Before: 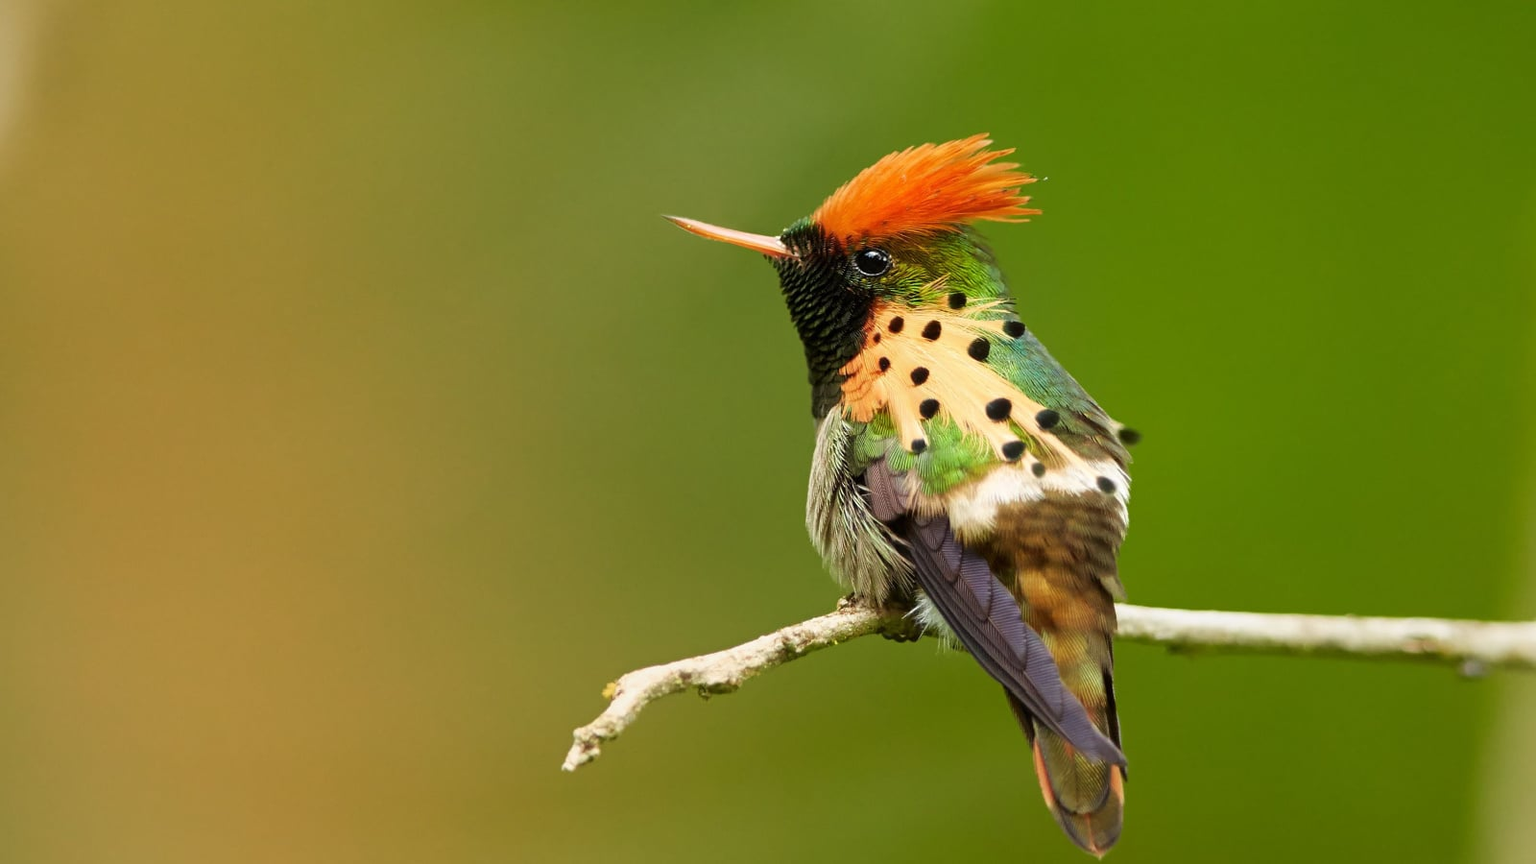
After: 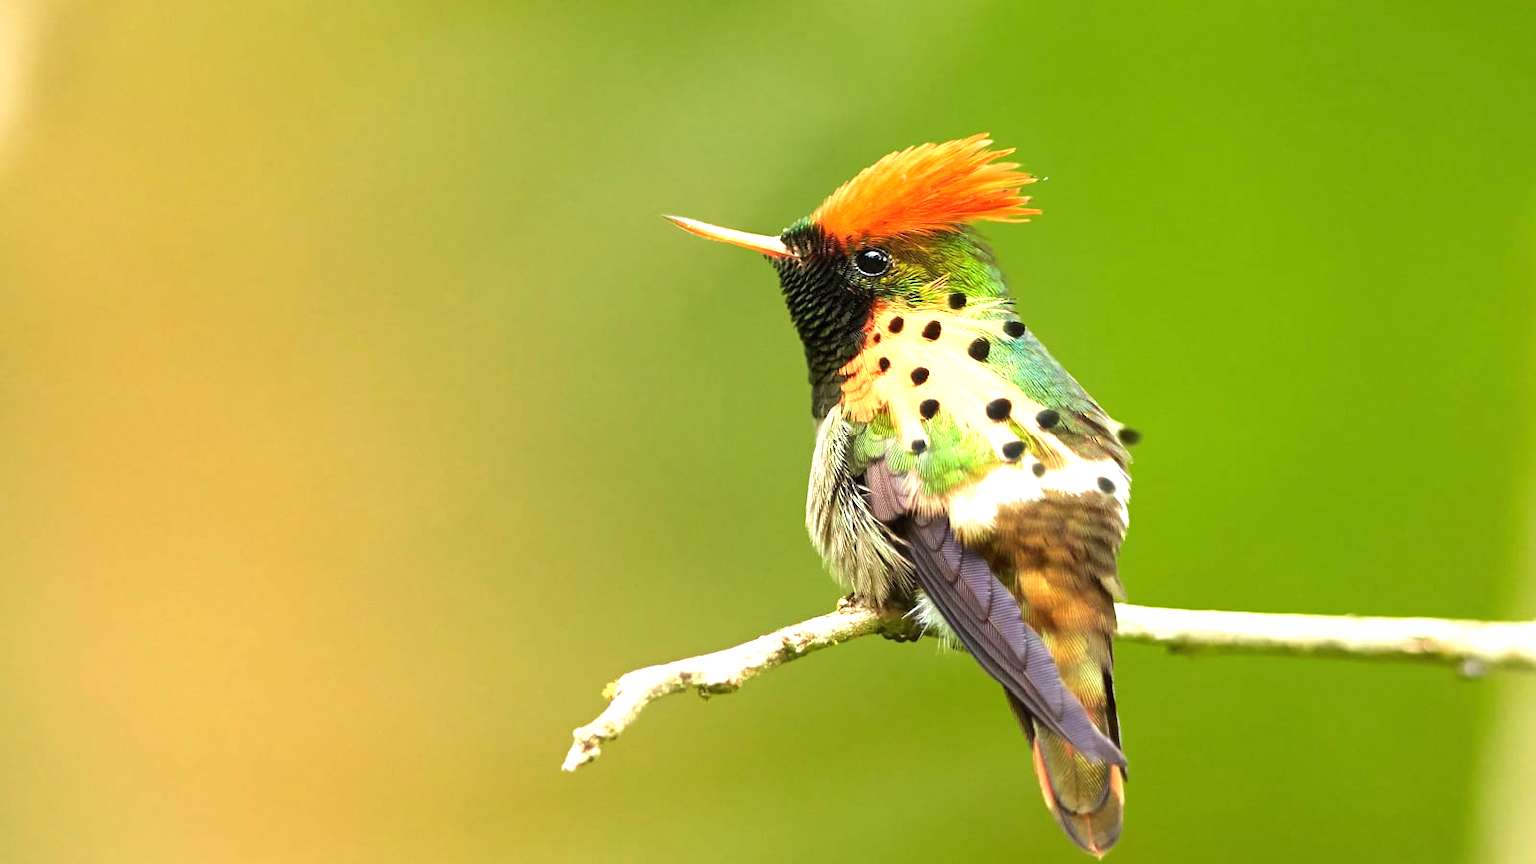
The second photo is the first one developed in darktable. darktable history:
exposure: black level correction 0, exposure 1.101 EV, compensate exposure bias true, compensate highlight preservation false
